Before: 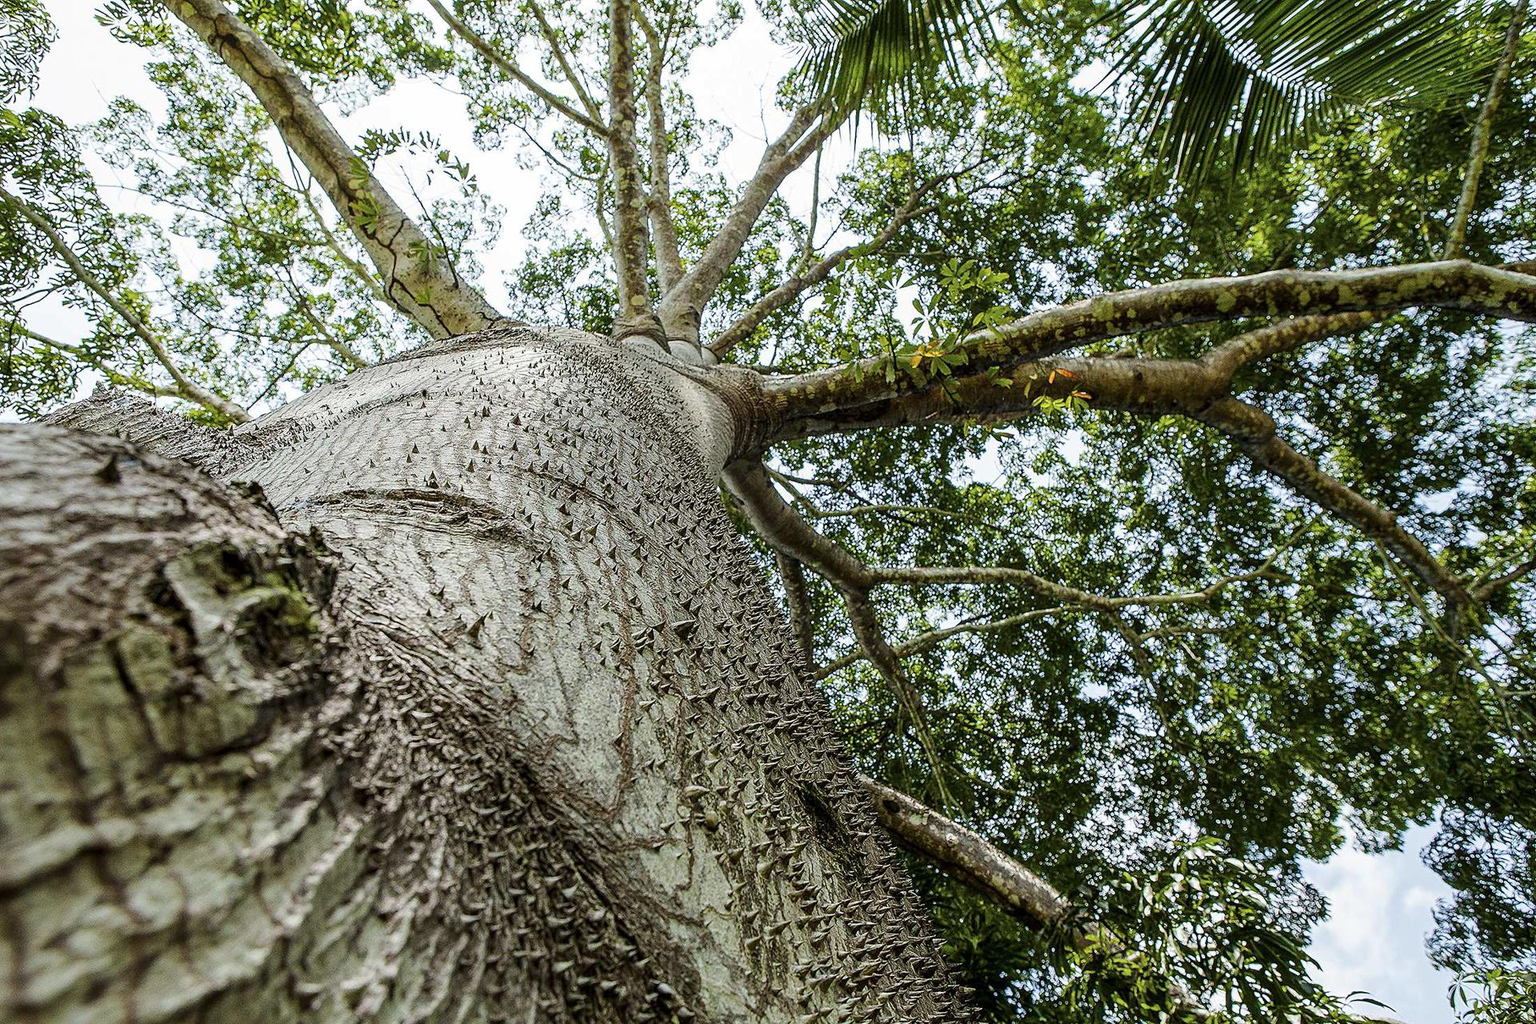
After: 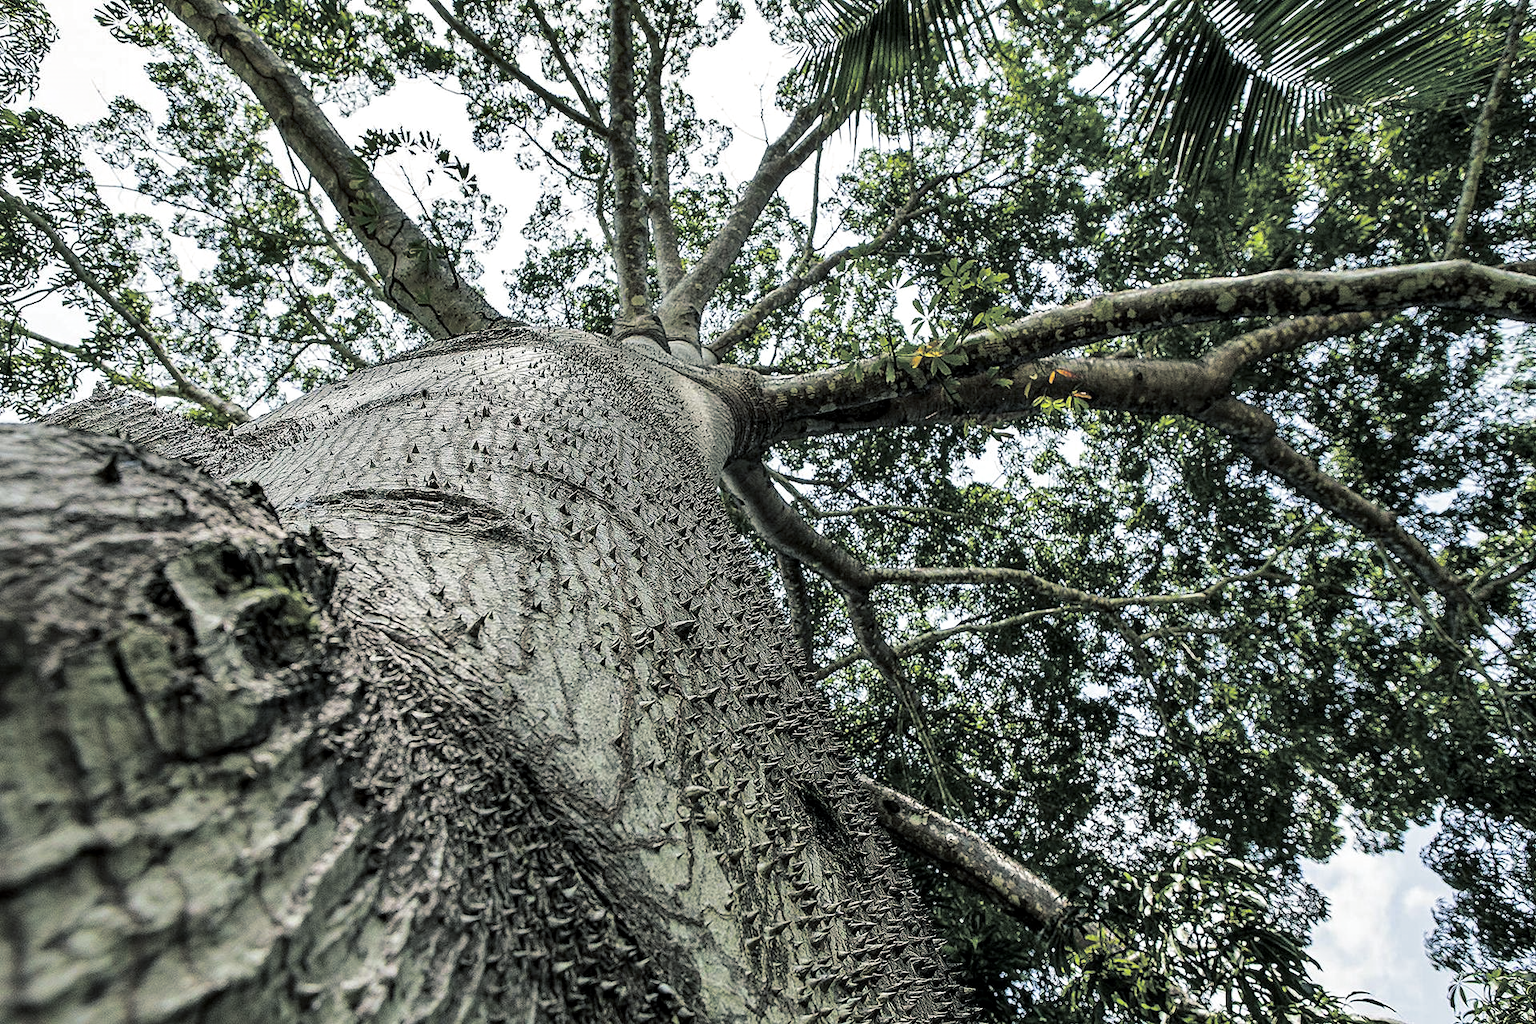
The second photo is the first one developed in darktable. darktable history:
shadows and highlights: shadows 20.91, highlights -82.73, soften with gaussian
contrast equalizer: octaves 7, y [[0.6 ×6], [0.55 ×6], [0 ×6], [0 ×6], [0 ×6]], mix 0.15
split-toning: shadows › hue 201.6°, shadows › saturation 0.16, highlights › hue 50.4°, highlights › saturation 0.2, balance -49.9
